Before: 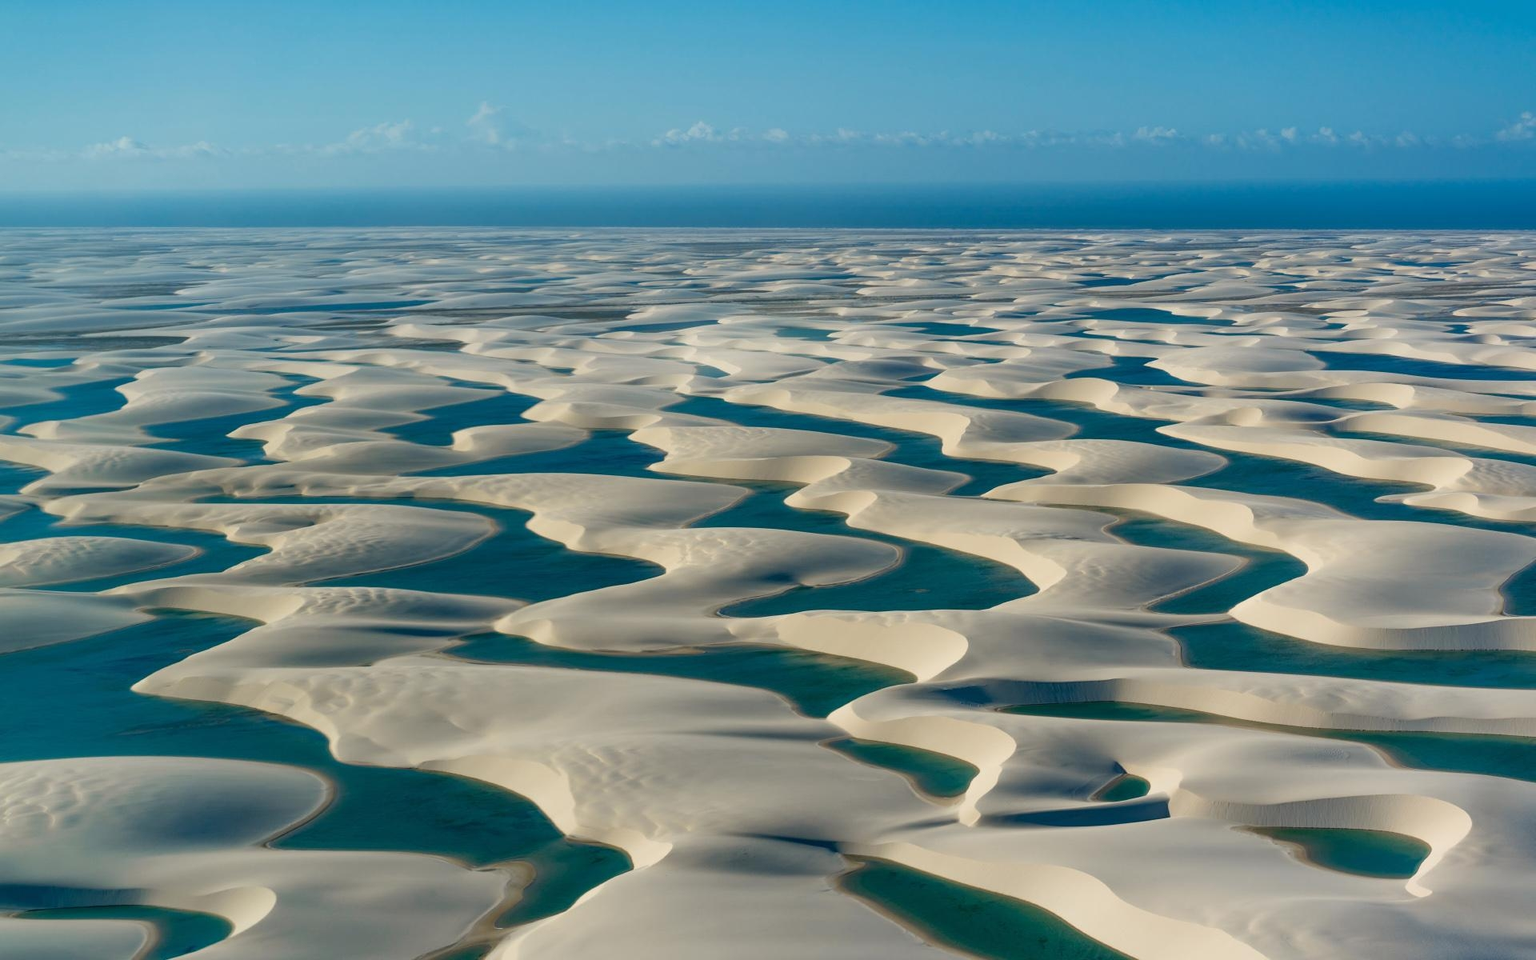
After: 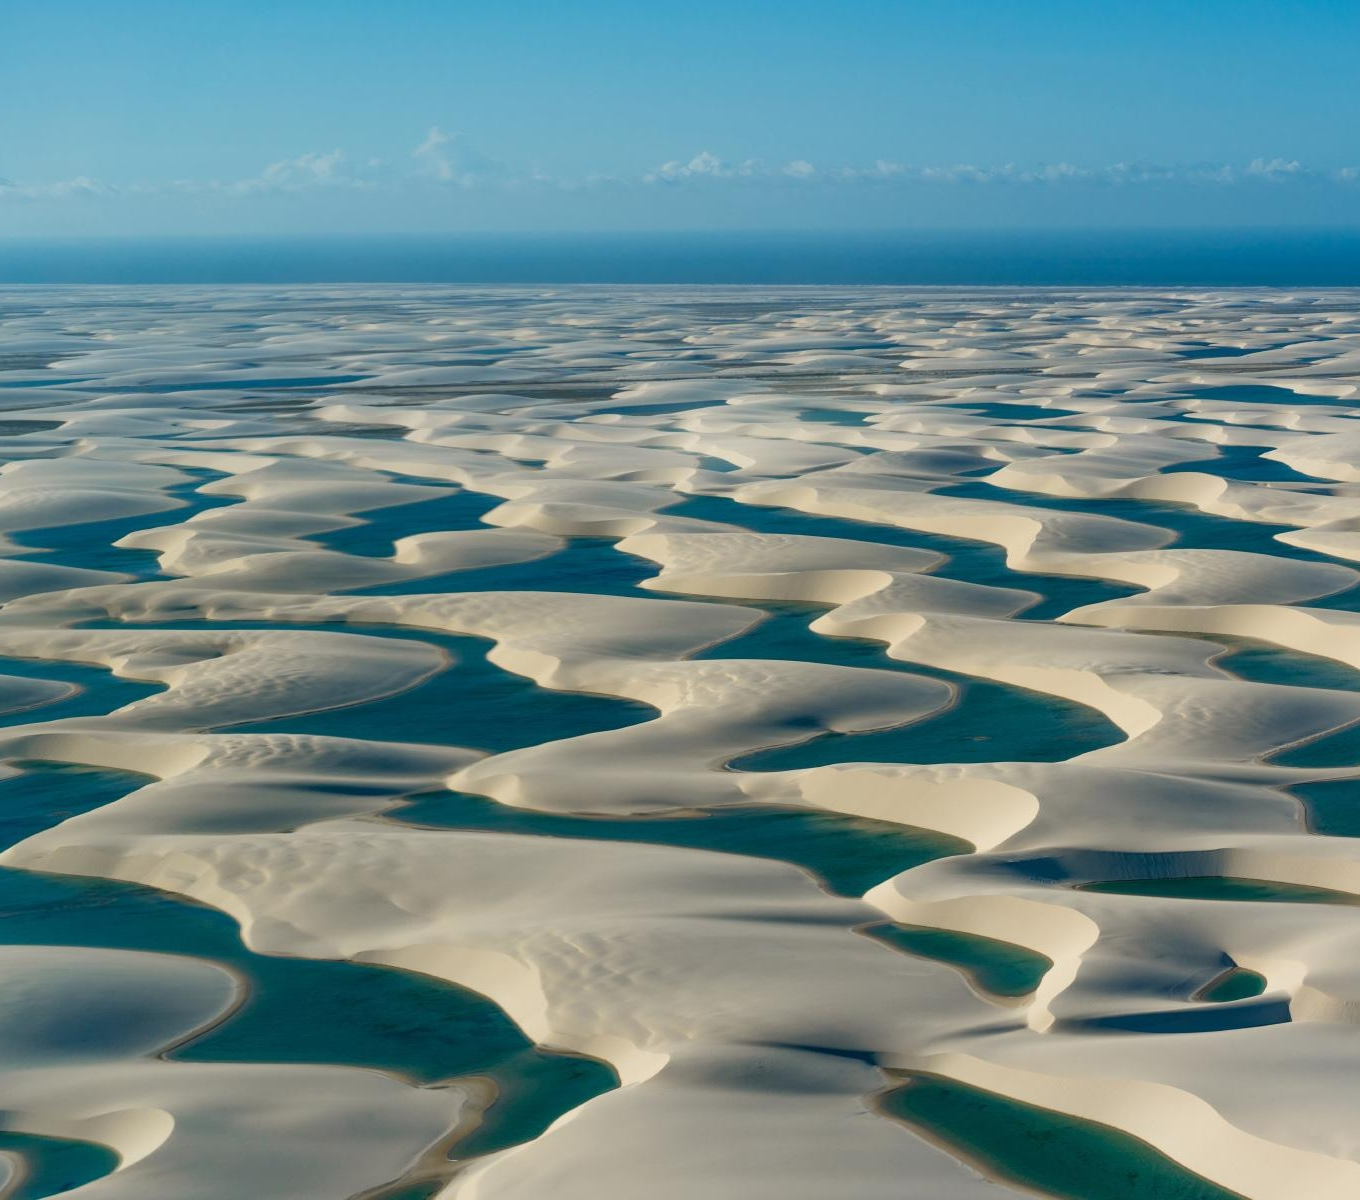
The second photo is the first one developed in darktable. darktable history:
crop and rotate: left 8.948%, right 20.167%
